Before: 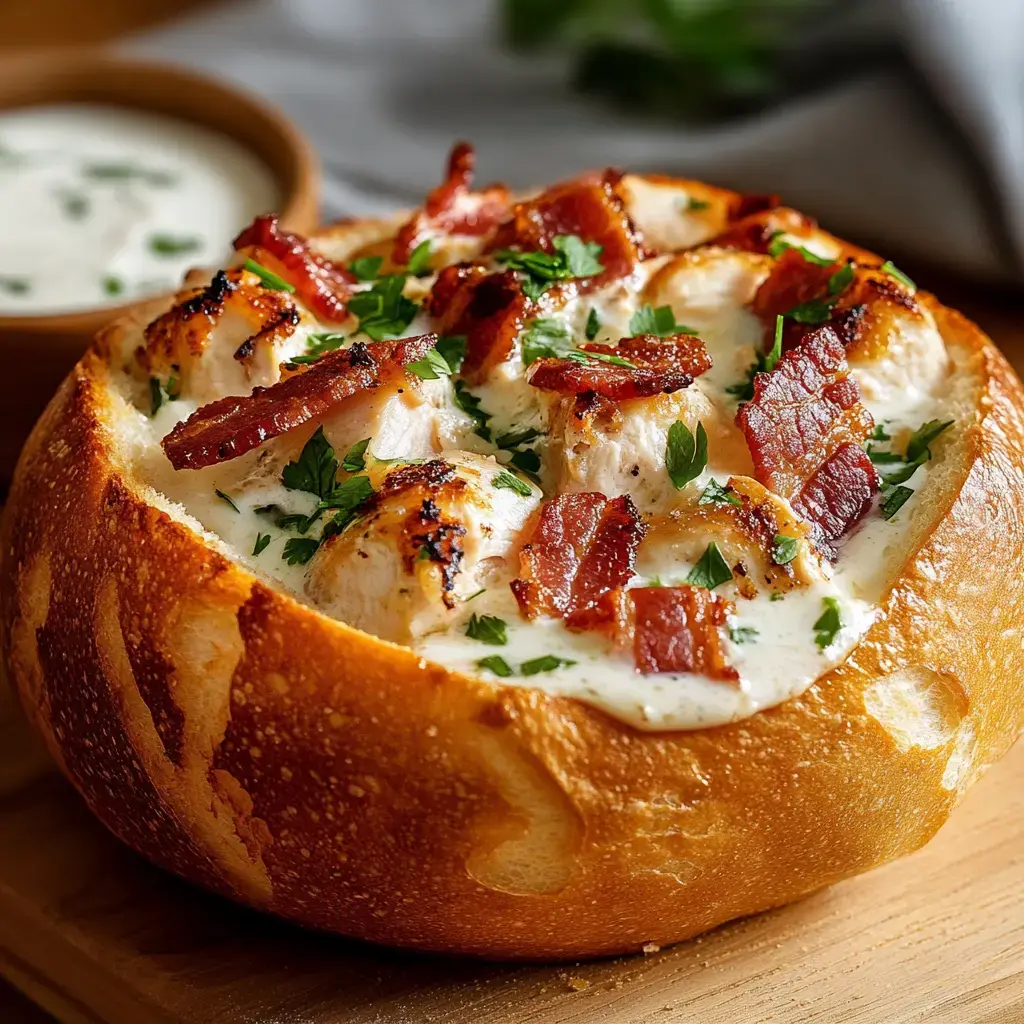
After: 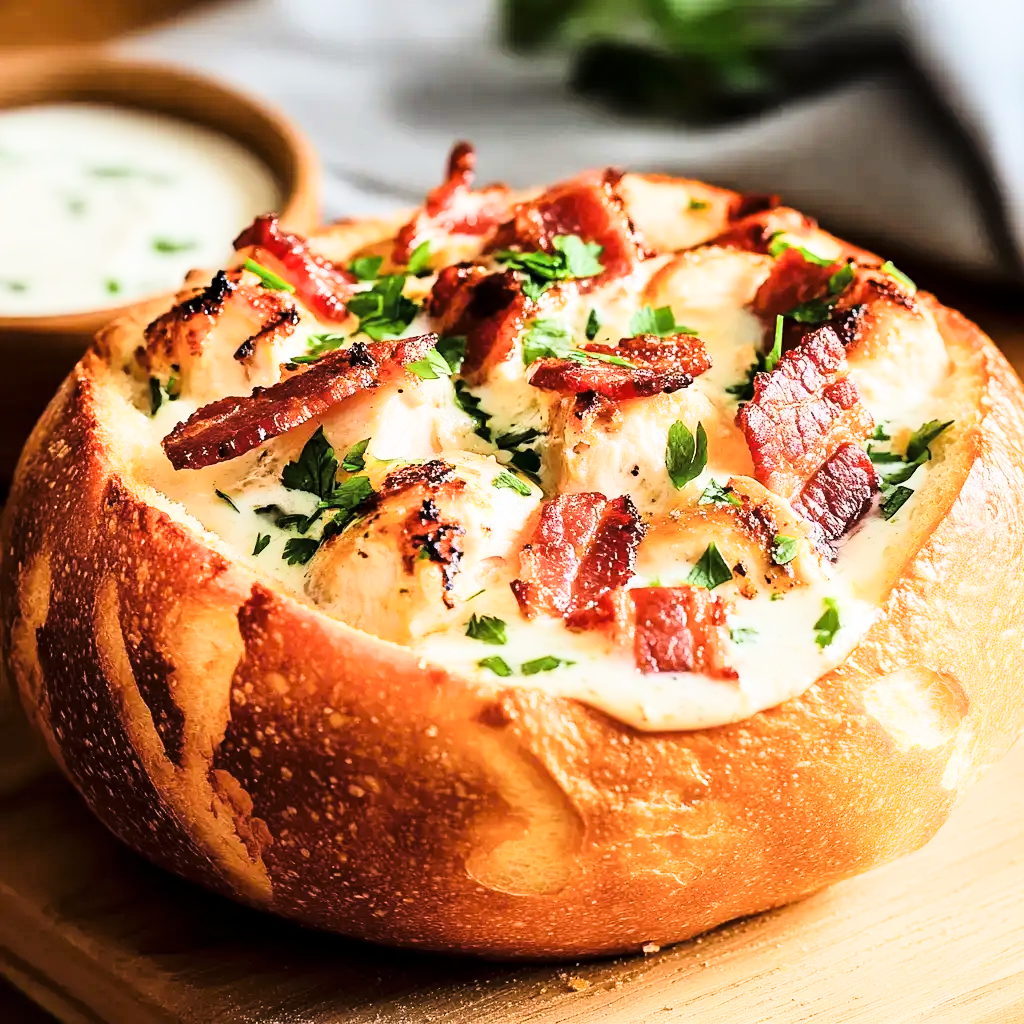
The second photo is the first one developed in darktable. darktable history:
tone curve: curves: ch0 [(0, 0) (0.195, 0.109) (0.751, 0.848) (1, 1)], color space Lab, linked channels, preserve colors none
exposure: black level correction 0, exposure 1.391 EV, compensate highlight preservation false
filmic rgb: black relative exposure -8.02 EV, white relative exposure 4.05 EV, threshold 2.98 EV, hardness 4.14, enable highlight reconstruction true
